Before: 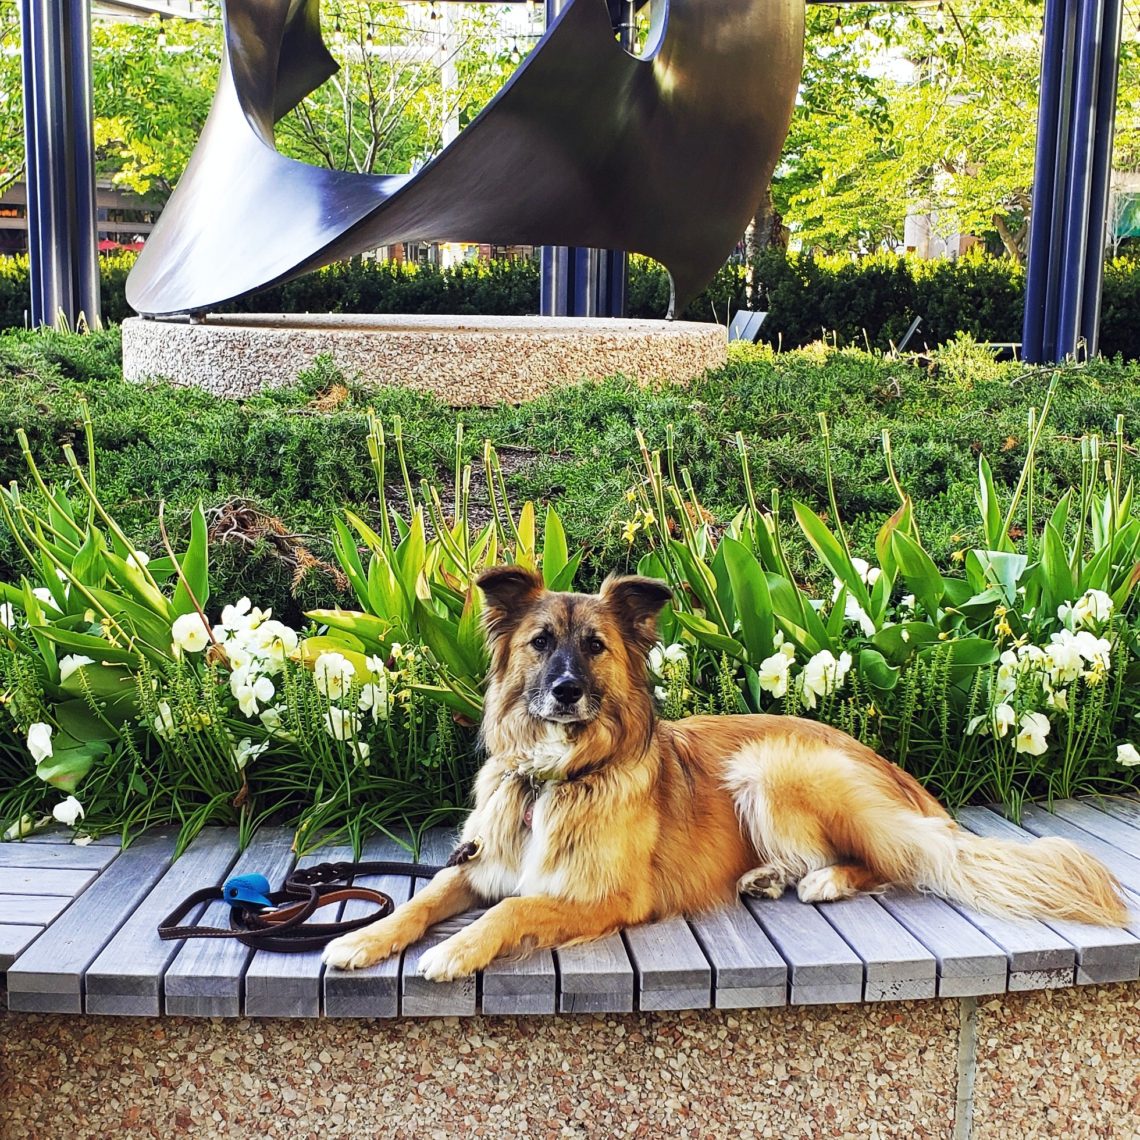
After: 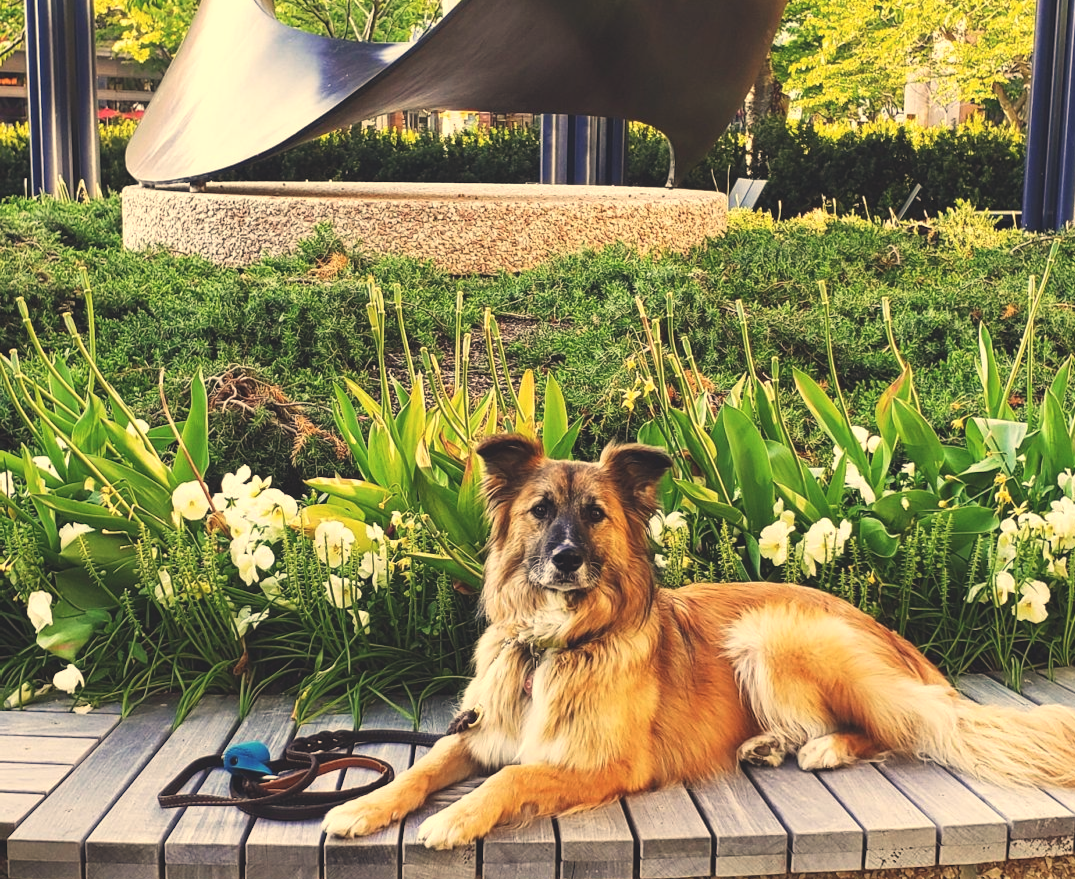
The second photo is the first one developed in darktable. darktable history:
white balance: red 1.138, green 0.996, blue 0.812
exposure: black level correction -0.015, compensate highlight preservation false
crop and rotate: angle 0.03°, top 11.643%, right 5.651%, bottom 11.189%
